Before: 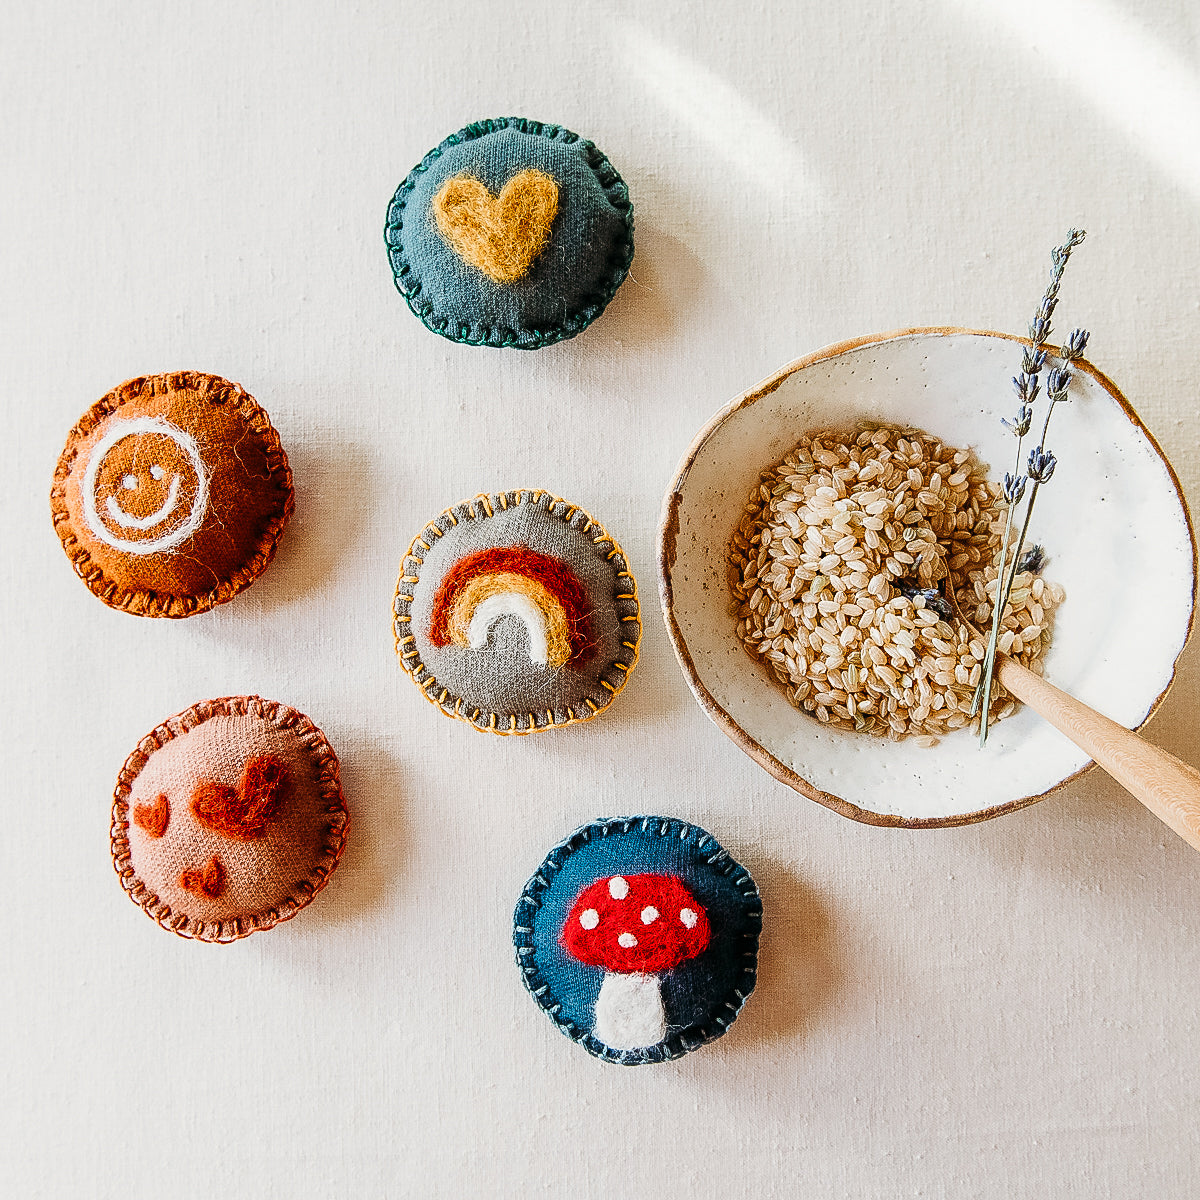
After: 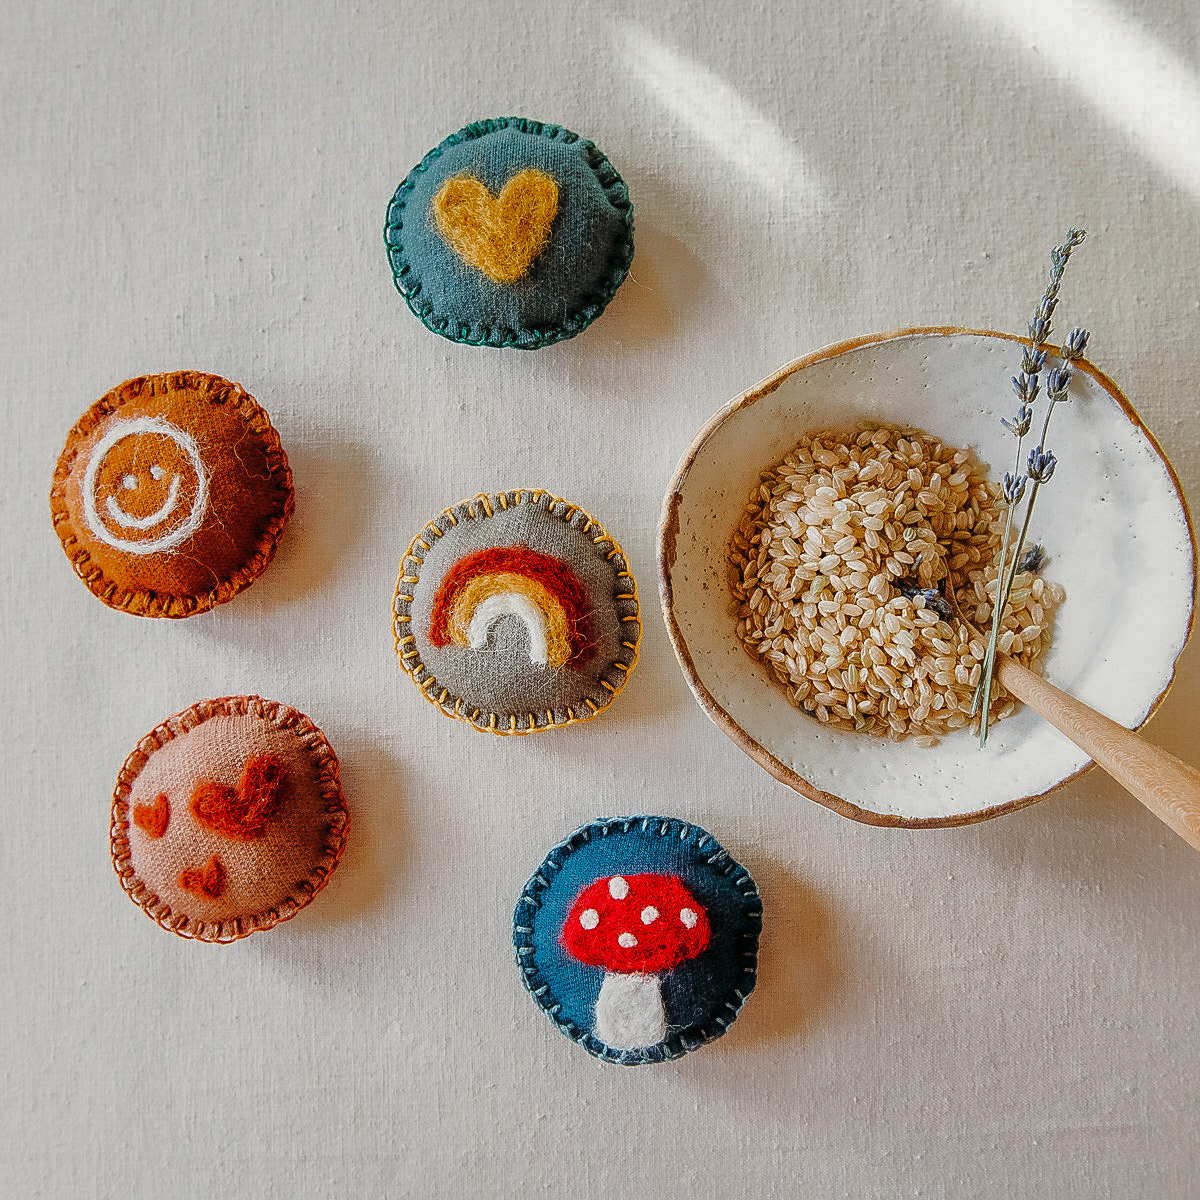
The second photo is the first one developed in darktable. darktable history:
shadows and highlights: shadows 25.75, highlights -69.81
